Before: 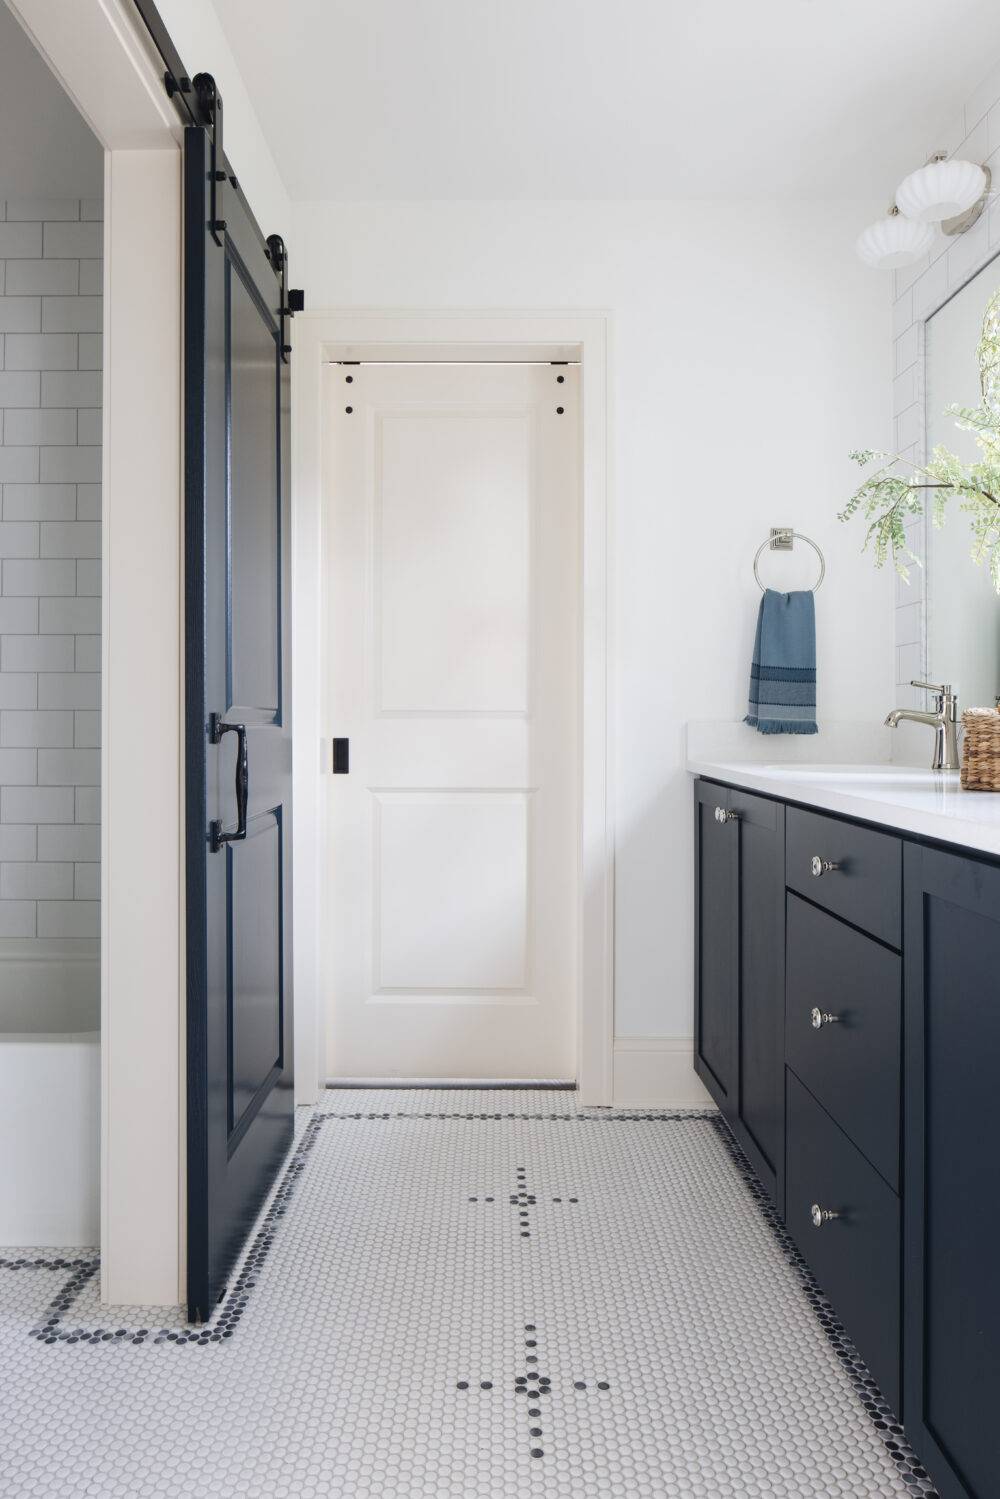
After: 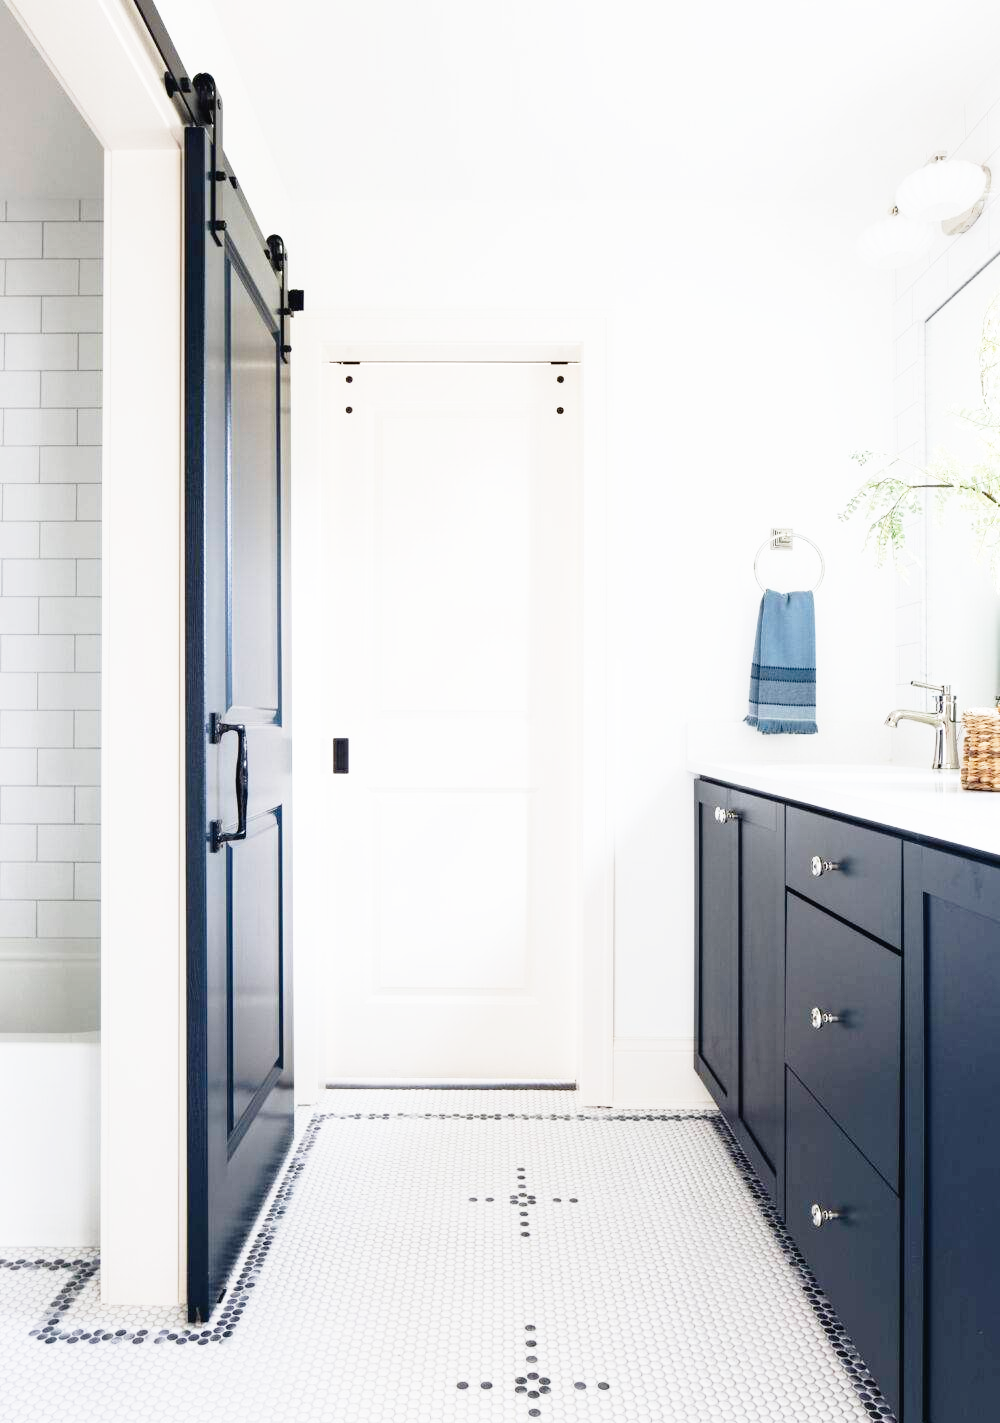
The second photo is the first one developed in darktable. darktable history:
crop and rotate: top 0.003%, bottom 5.016%
base curve: curves: ch0 [(0, 0) (0.012, 0.01) (0.073, 0.168) (0.31, 0.711) (0.645, 0.957) (1, 1)], preserve colors none
